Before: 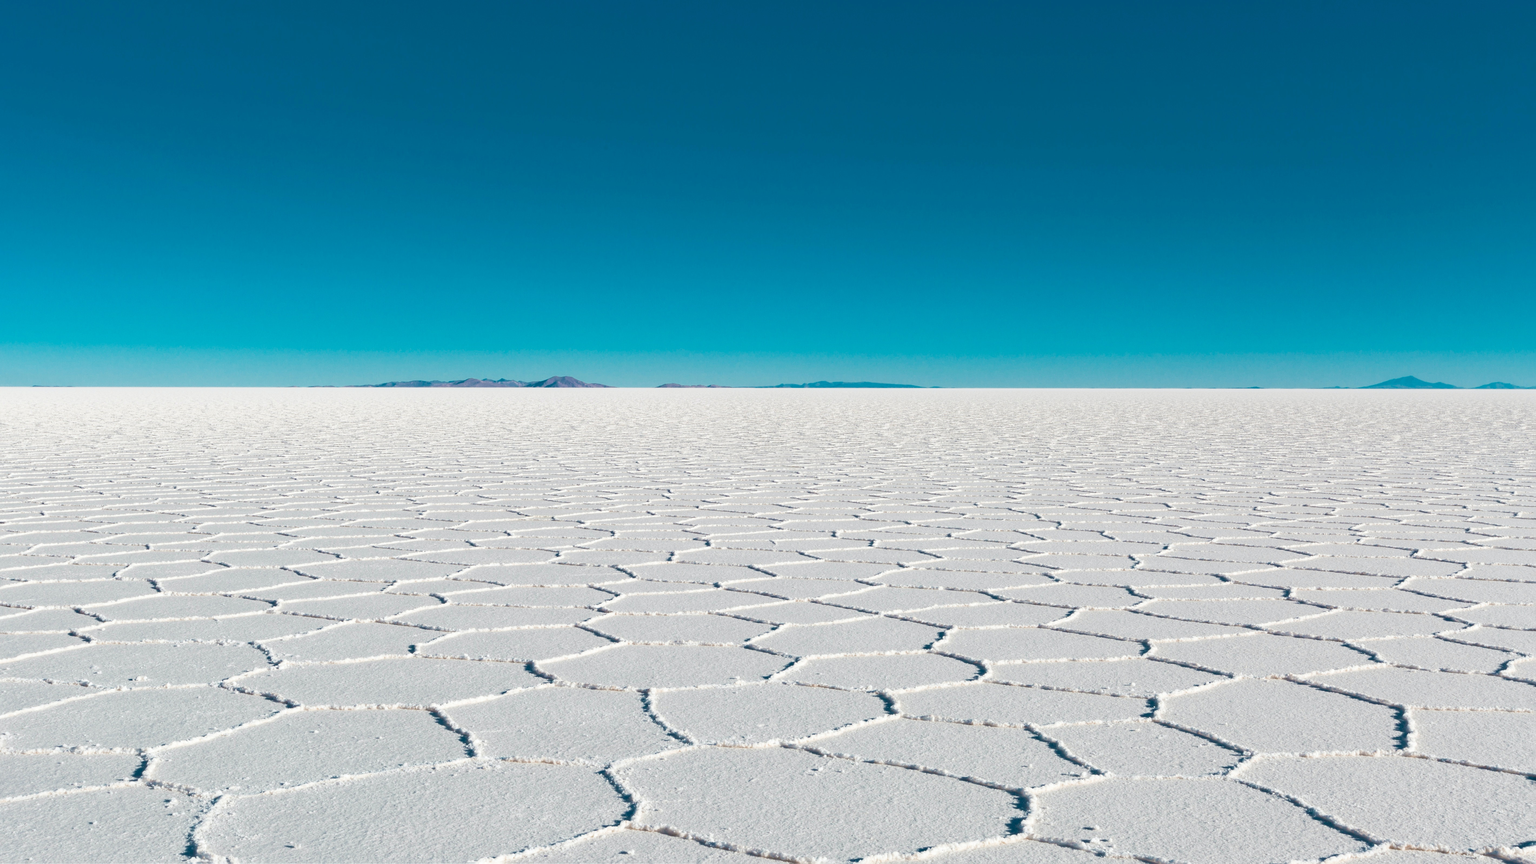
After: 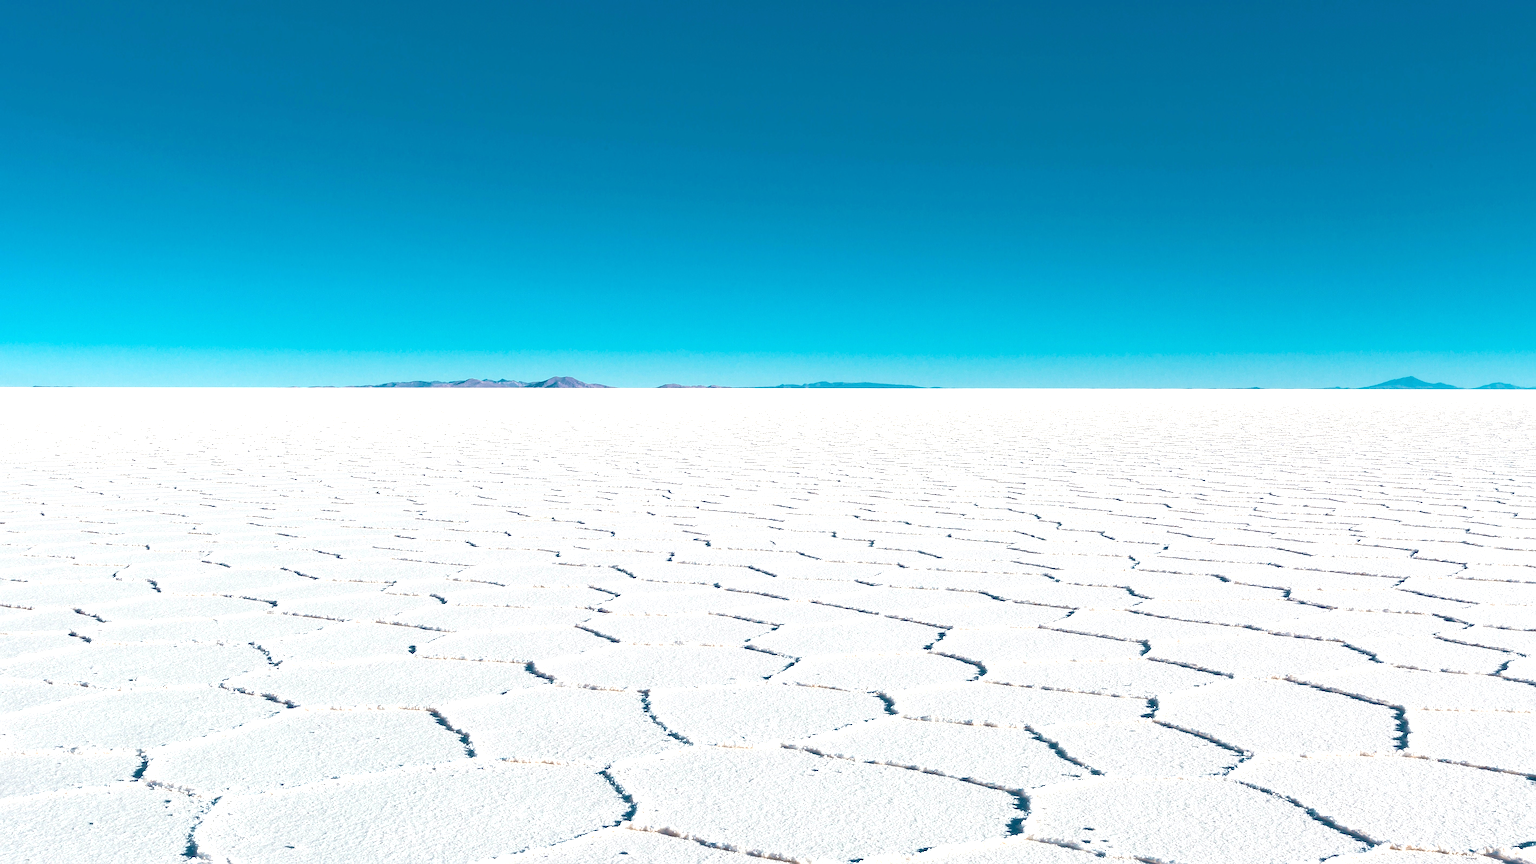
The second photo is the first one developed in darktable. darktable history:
exposure: black level correction 0, exposure 0.691 EV, compensate highlight preservation false
sharpen: radius 1.395, amount 1.236, threshold 0.621
